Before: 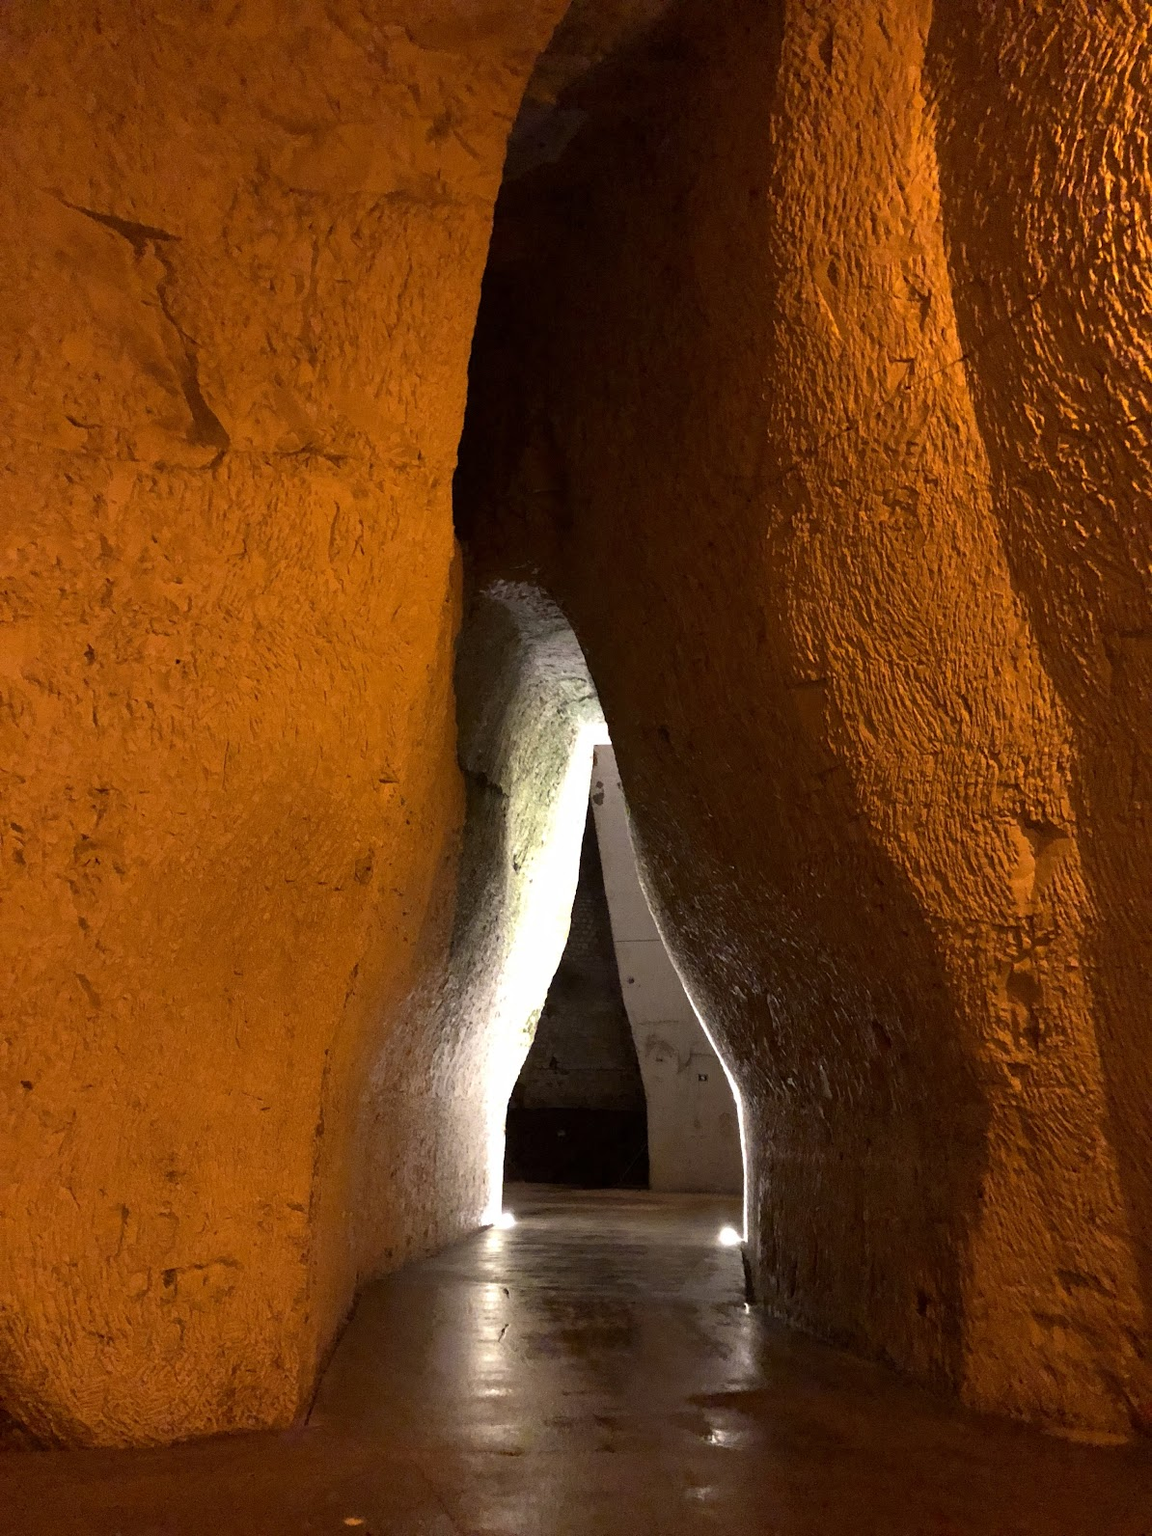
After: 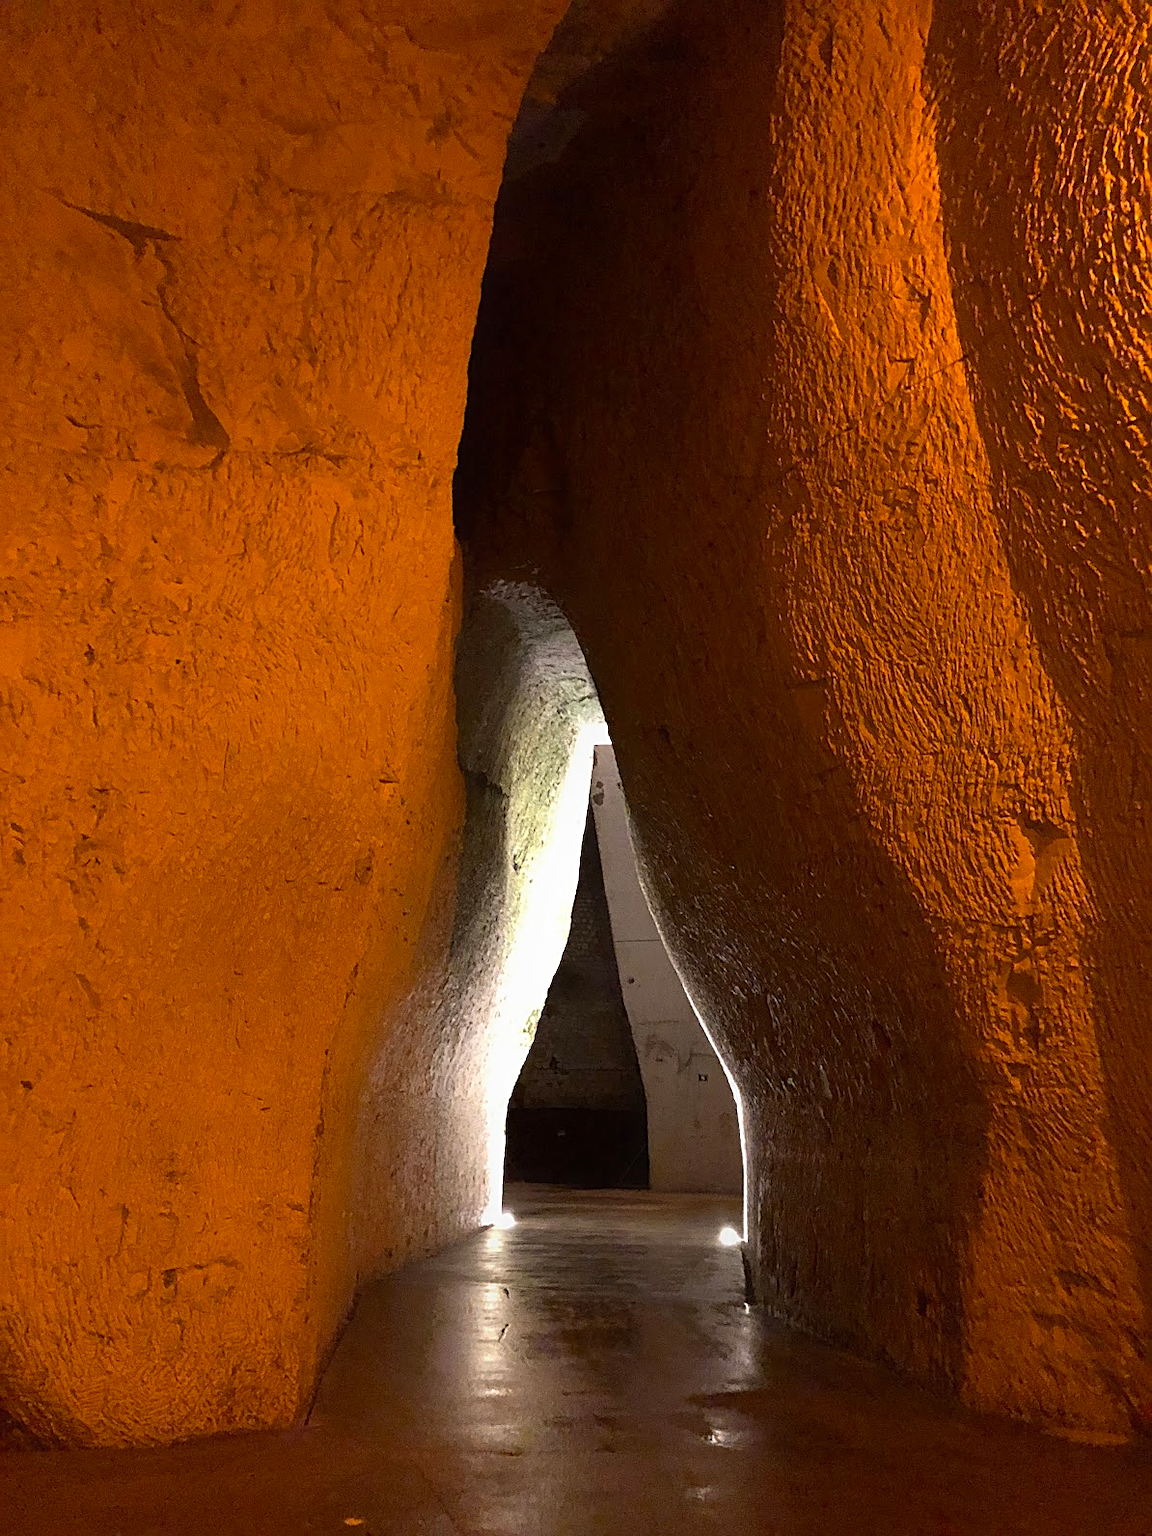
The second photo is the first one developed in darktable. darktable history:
contrast equalizer: y [[0.5, 0.488, 0.462, 0.461, 0.491, 0.5], [0.5 ×6], [0.5 ×6], [0 ×6], [0 ×6]]
sharpen: on, module defaults
exposure: compensate highlight preservation false
